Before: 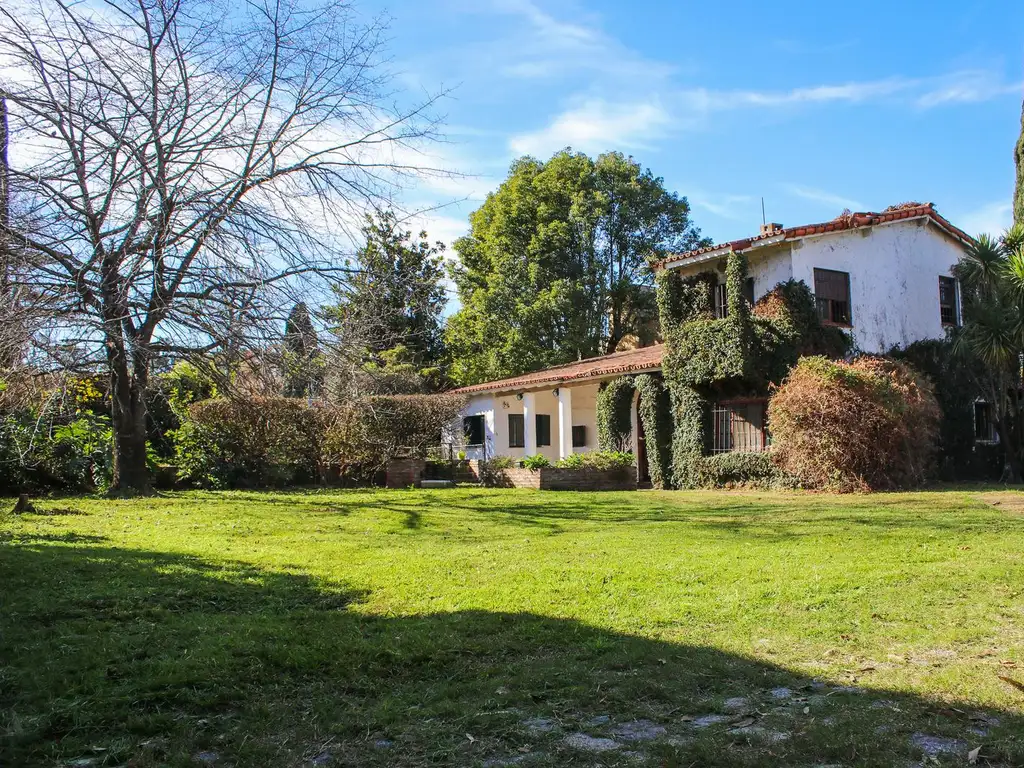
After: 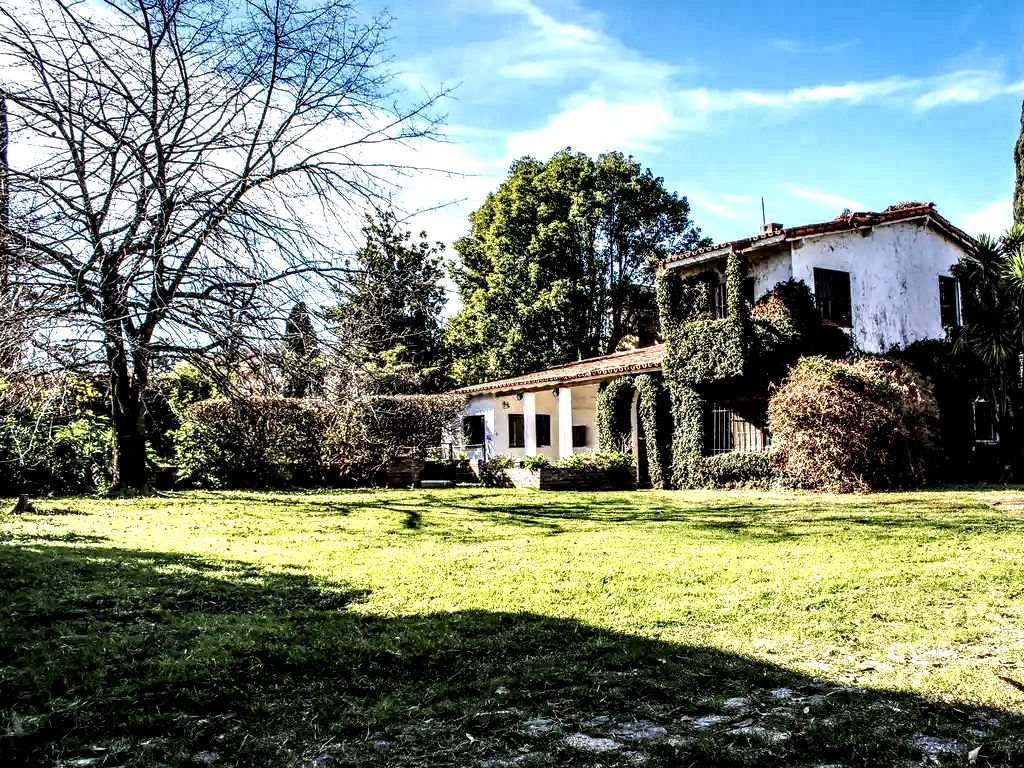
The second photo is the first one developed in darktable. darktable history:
local contrast: highlights 116%, shadows 45%, detail 295%
